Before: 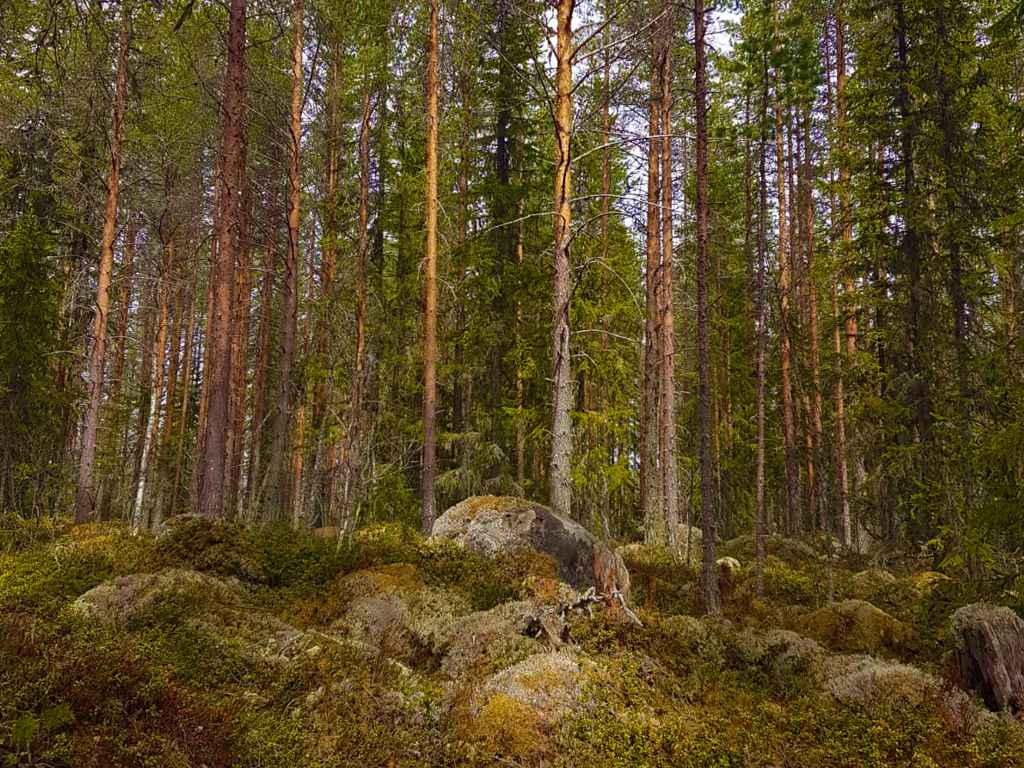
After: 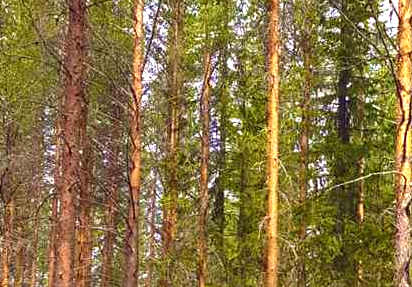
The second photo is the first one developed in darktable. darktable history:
crop: left 15.557%, top 5.452%, right 44.155%, bottom 57.134%
exposure: black level correction 0, exposure 1.105 EV, compensate highlight preservation false
